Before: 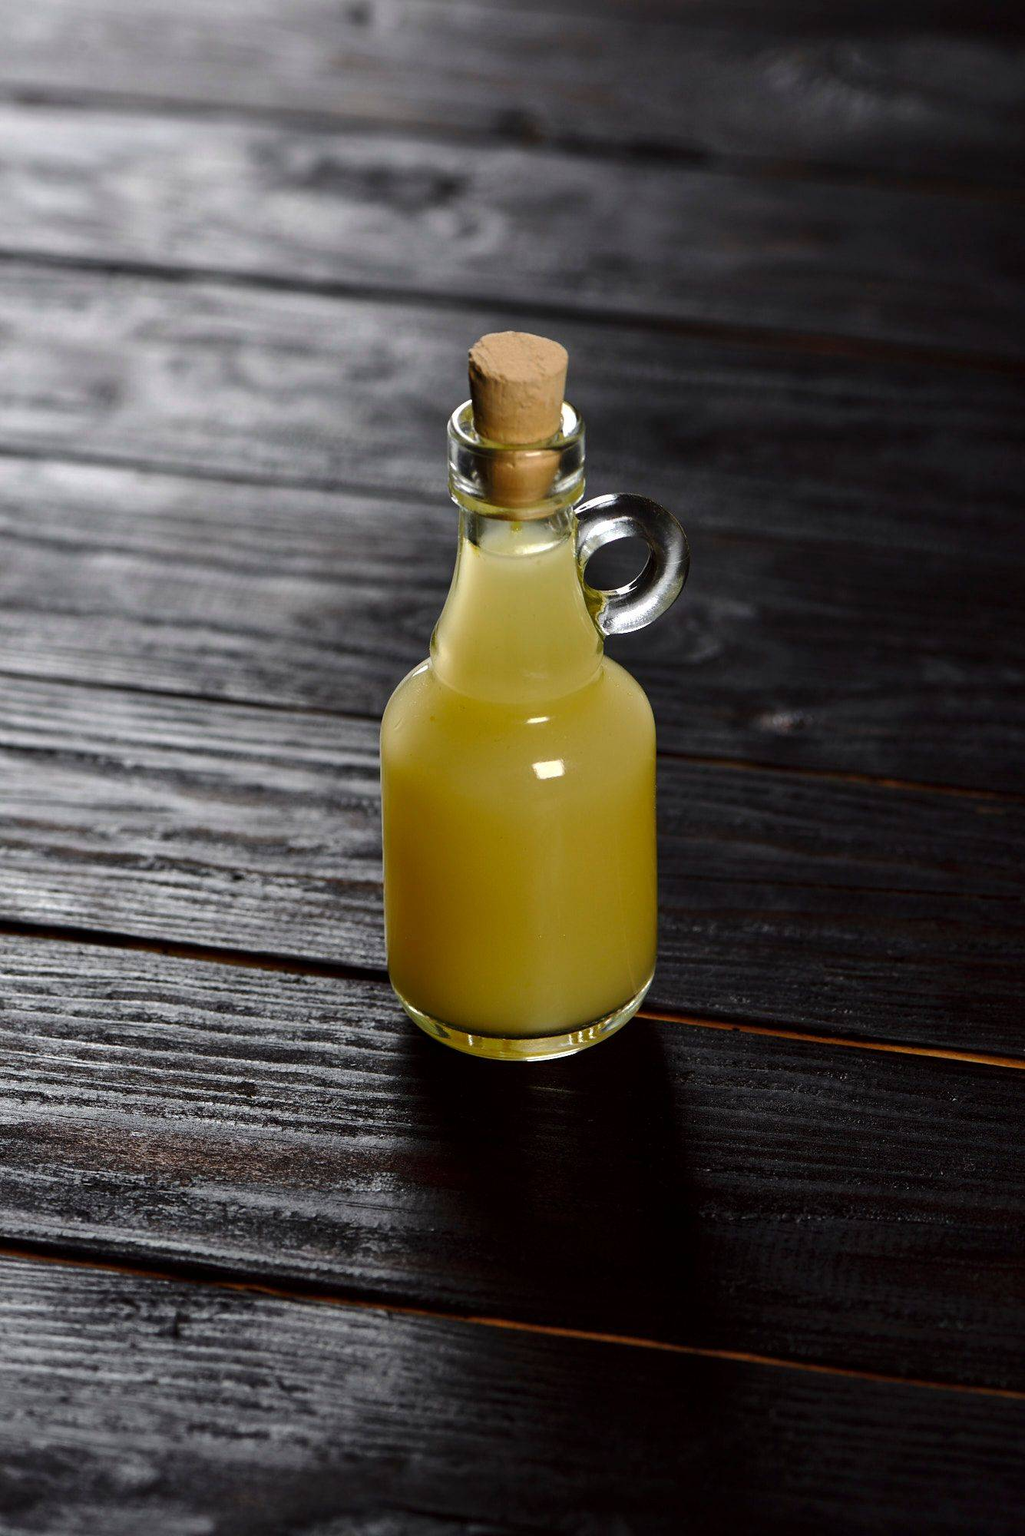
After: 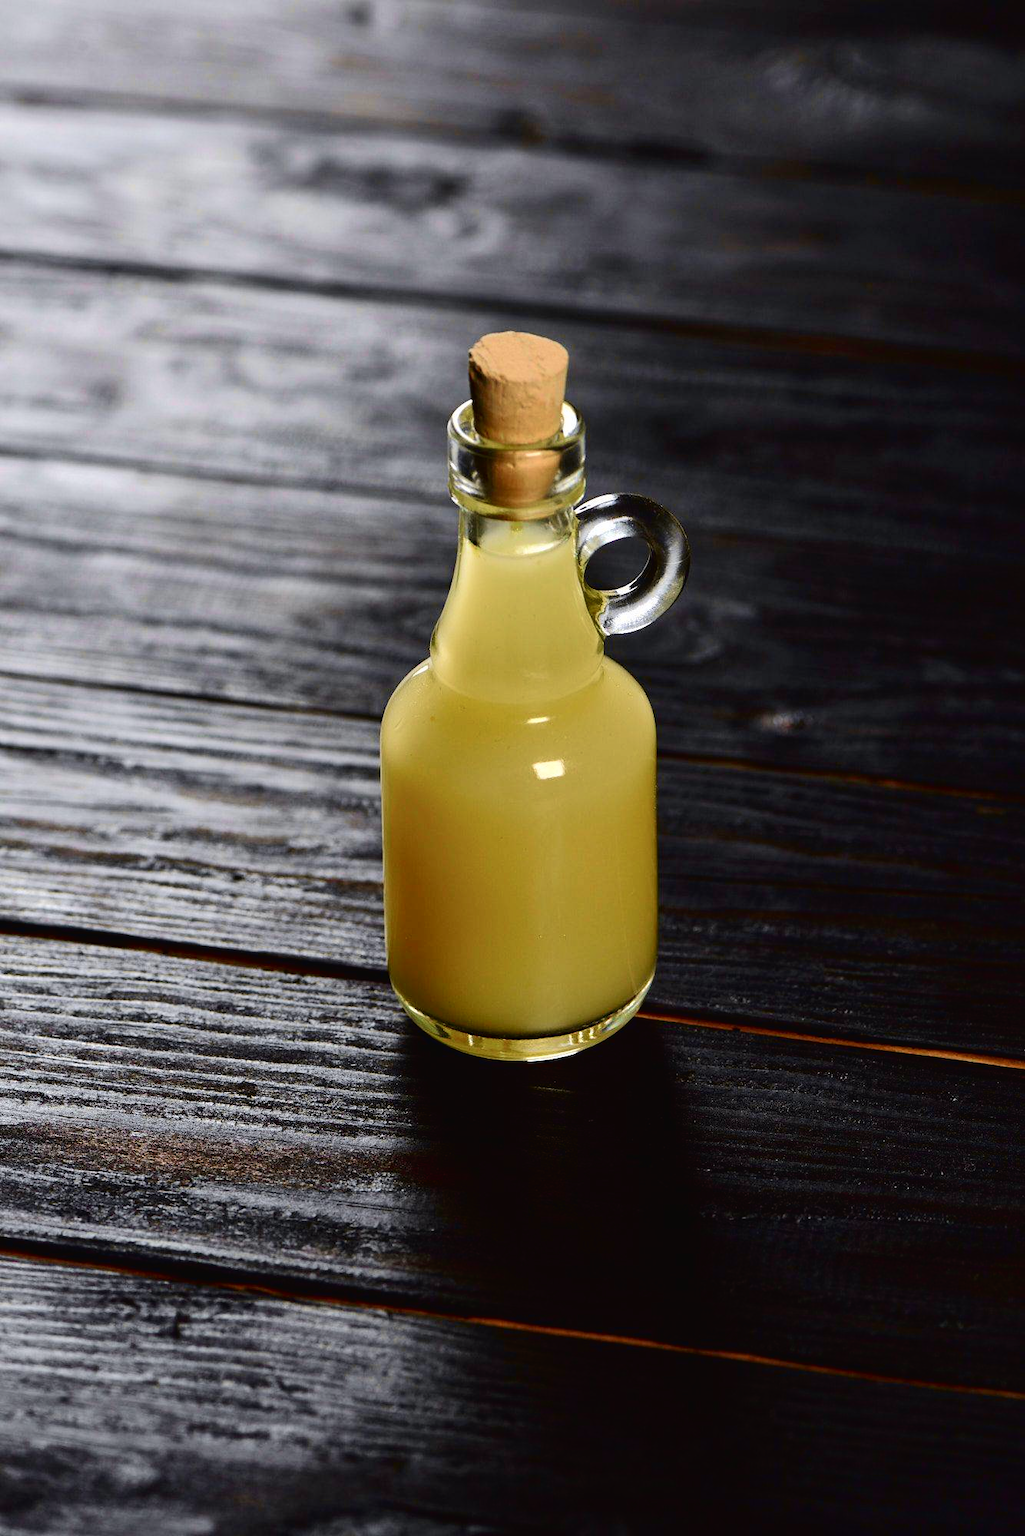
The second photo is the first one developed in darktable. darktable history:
tone curve: curves: ch0 [(0, 0.018) (0.061, 0.041) (0.205, 0.191) (0.289, 0.292) (0.39, 0.424) (0.493, 0.551) (0.666, 0.743) (0.795, 0.841) (1, 0.998)]; ch1 [(0, 0) (0.385, 0.343) (0.439, 0.415) (0.494, 0.498) (0.501, 0.501) (0.51, 0.509) (0.548, 0.563) (0.586, 0.61) (0.684, 0.658) (0.783, 0.804) (1, 1)]; ch2 [(0, 0) (0.304, 0.31) (0.403, 0.399) (0.441, 0.428) (0.47, 0.469) (0.498, 0.496) (0.524, 0.538) (0.566, 0.579) (0.648, 0.665) (0.697, 0.699) (1, 1)], color space Lab, independent channels, preserve colors none
velvia: on, module defaults
